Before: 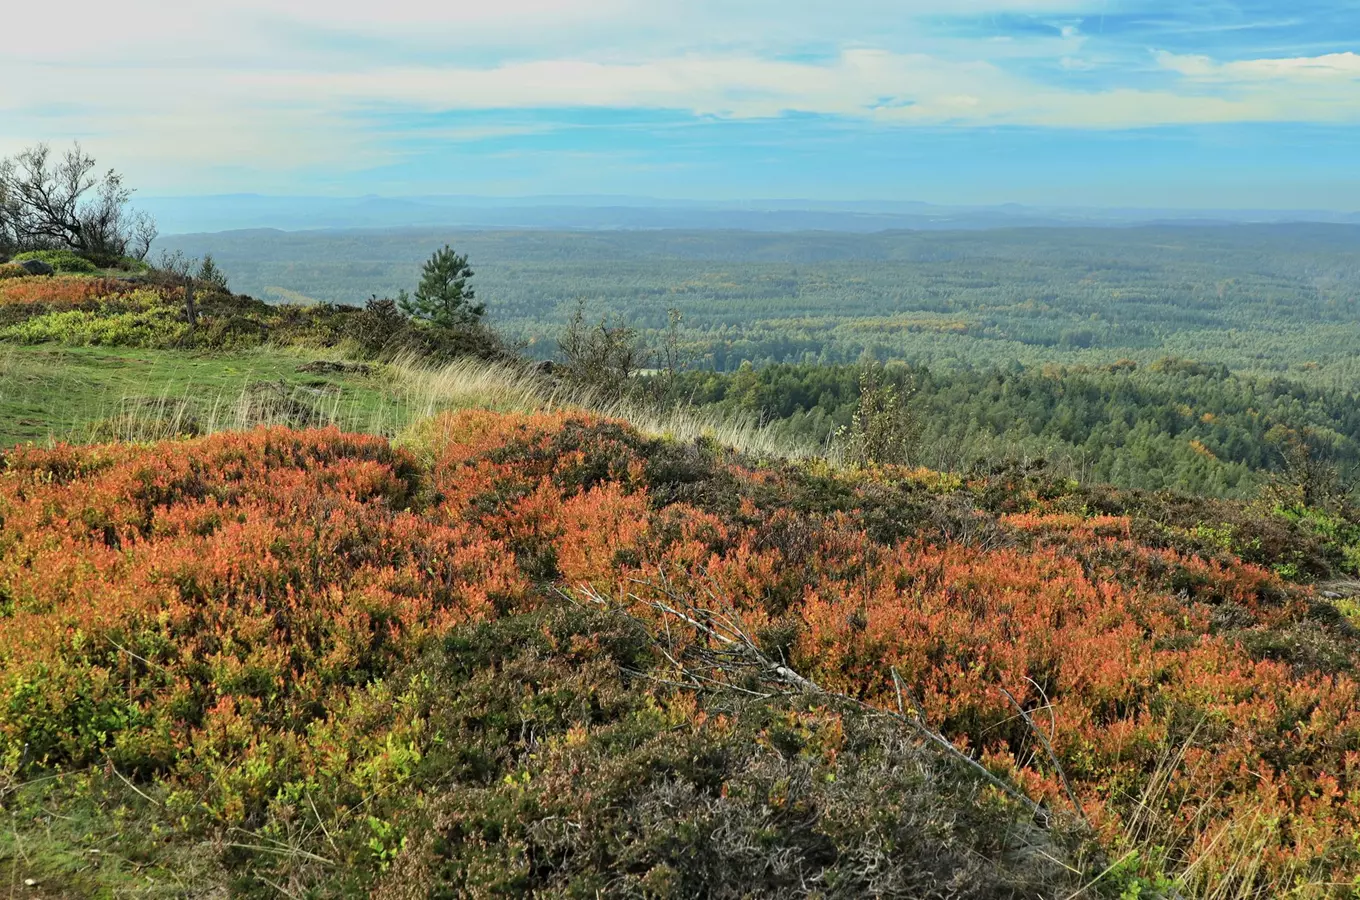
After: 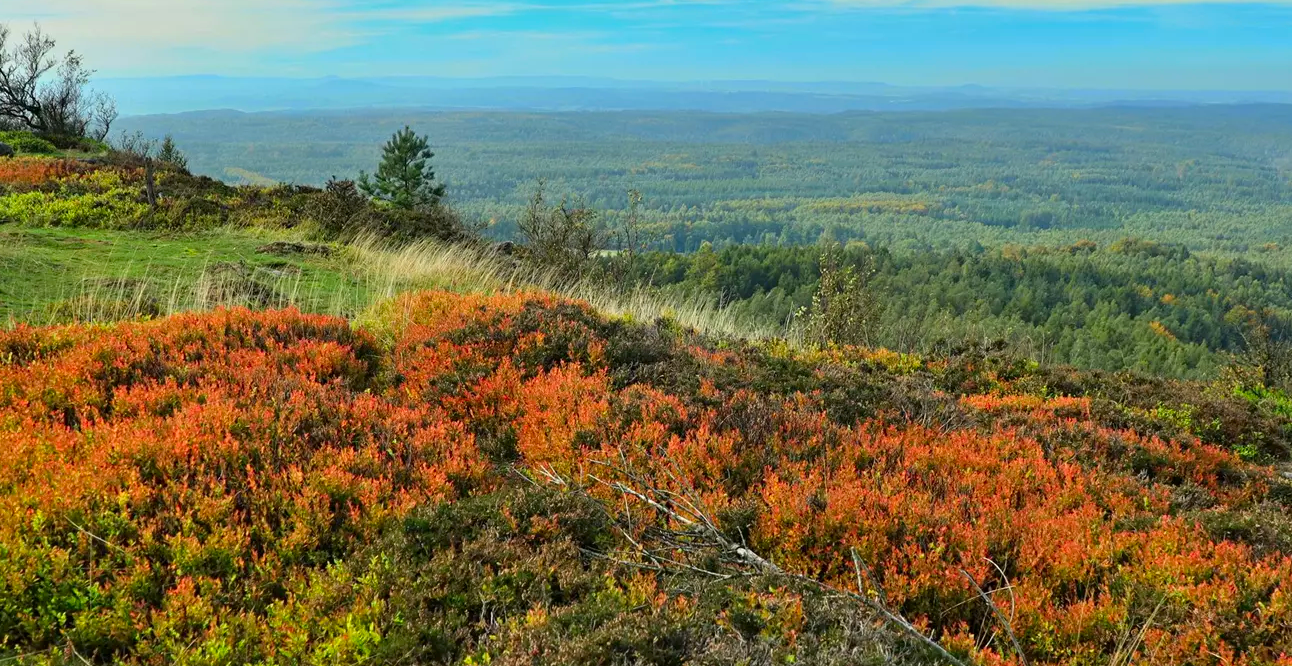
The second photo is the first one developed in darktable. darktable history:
crop and rotate: left 2.991%, top 13.302%, right 1.981%, bottom 12.636%
contrast brightness saturation: brightness -0.02, saturation 0.35
